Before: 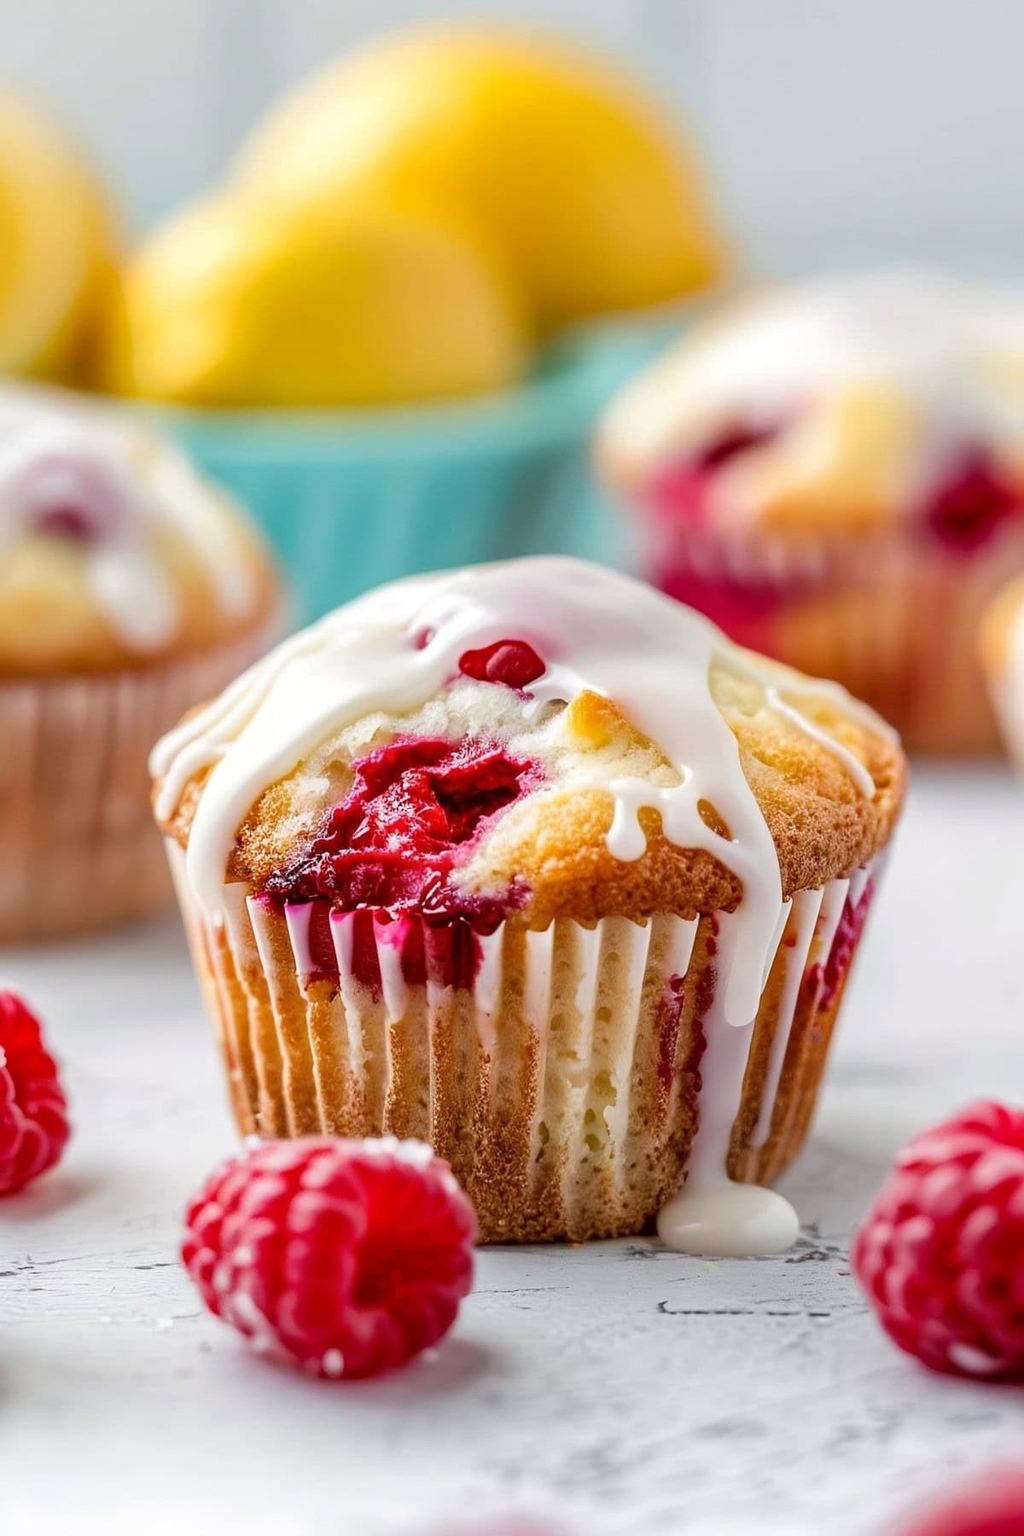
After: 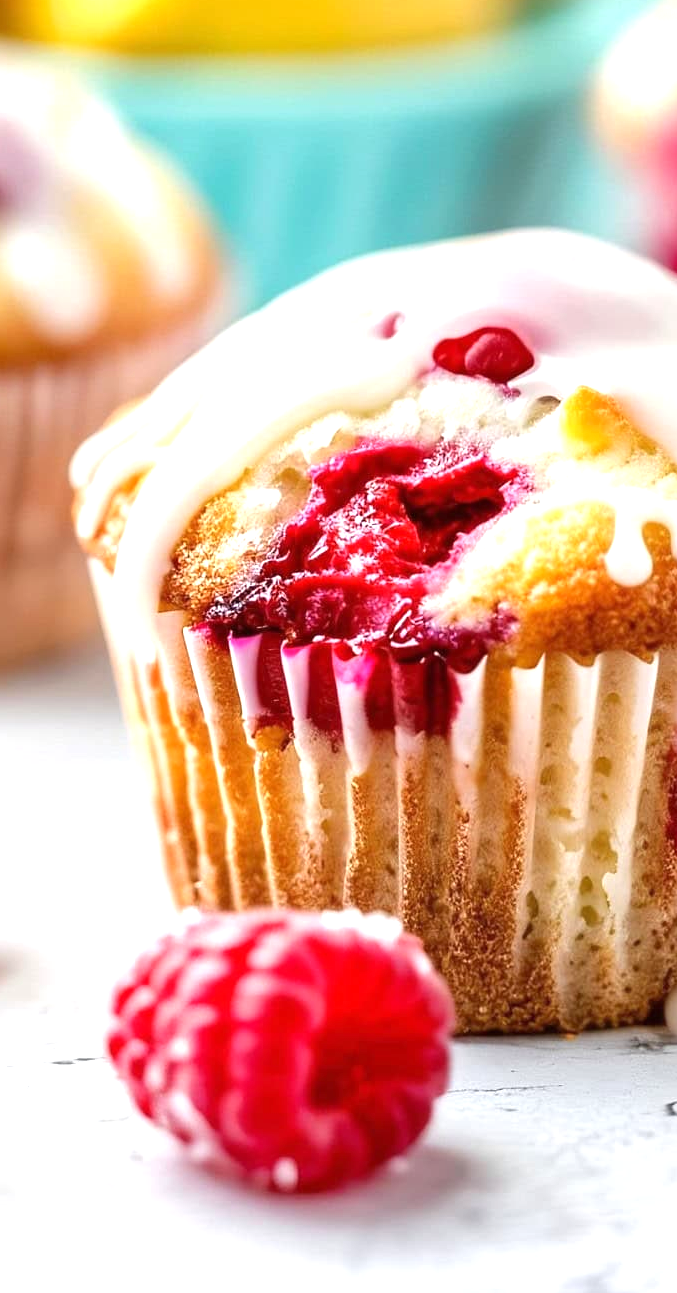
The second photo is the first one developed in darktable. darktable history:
tone equalizer: edges refinement/feathering 500, mask exposure compensation -1.57 EV, preserve details no
crop: left 8.792%, top 23.501%, right 34.751%, bottom 4.636%
exposure: black level correction 0, exposure 0.704 EV, compensate exposure bias true, compensate highlight preservation false
